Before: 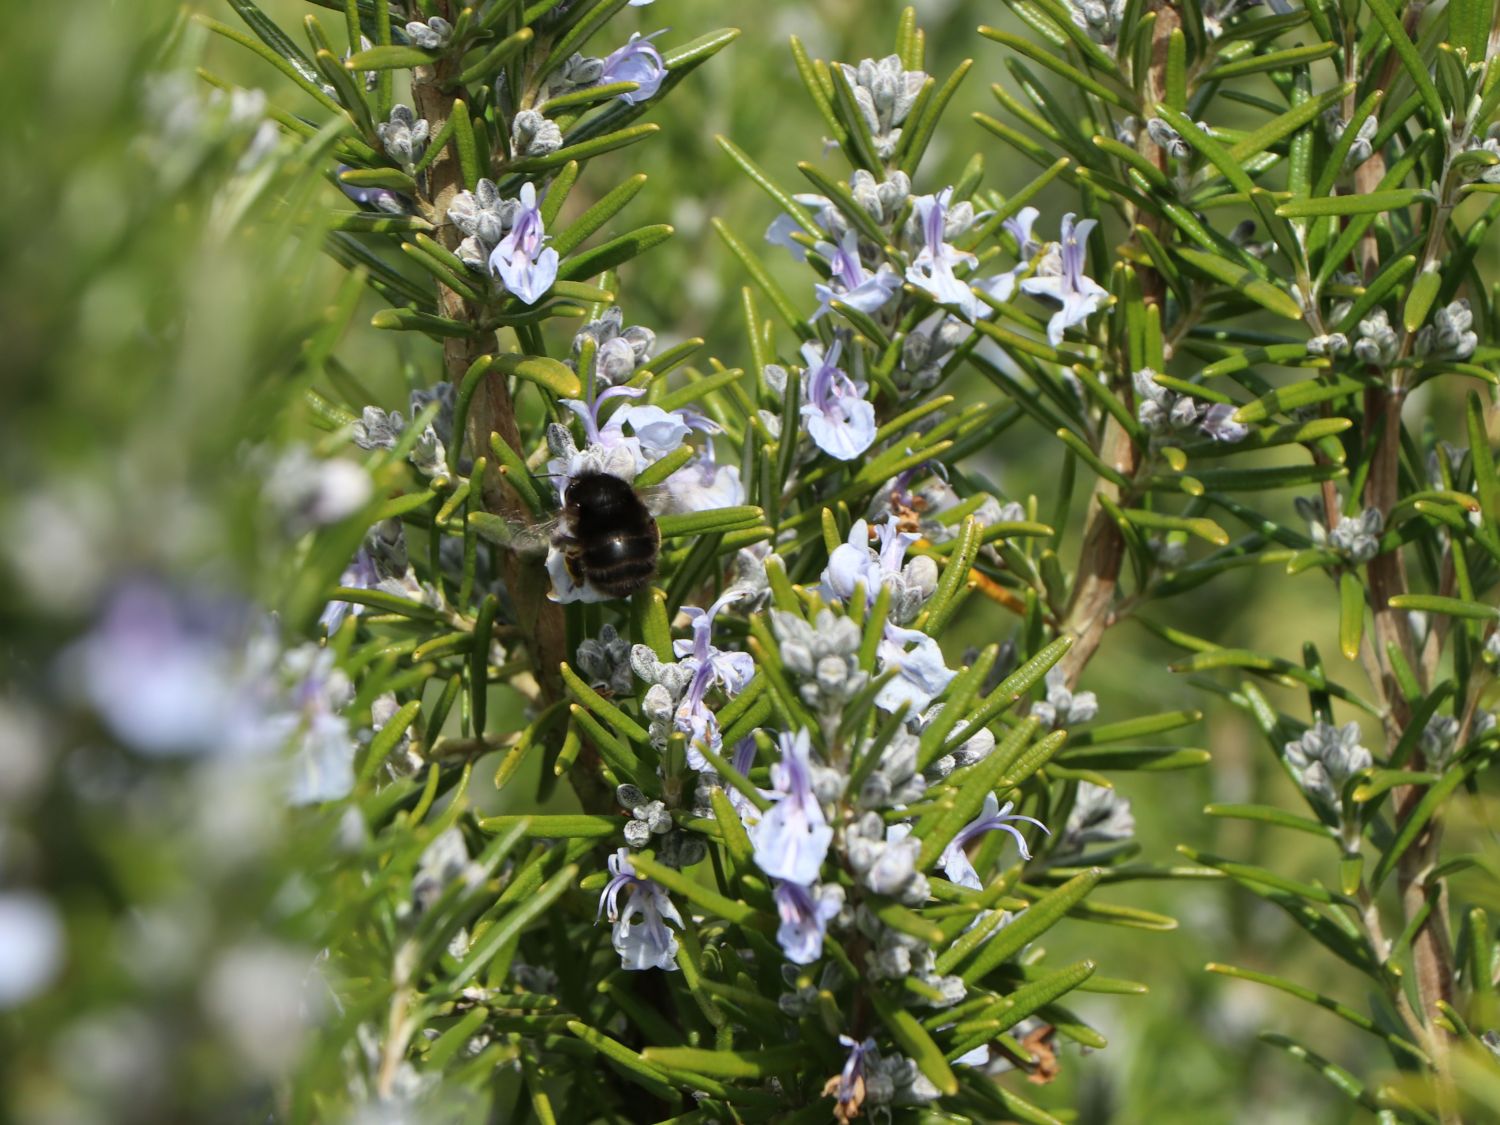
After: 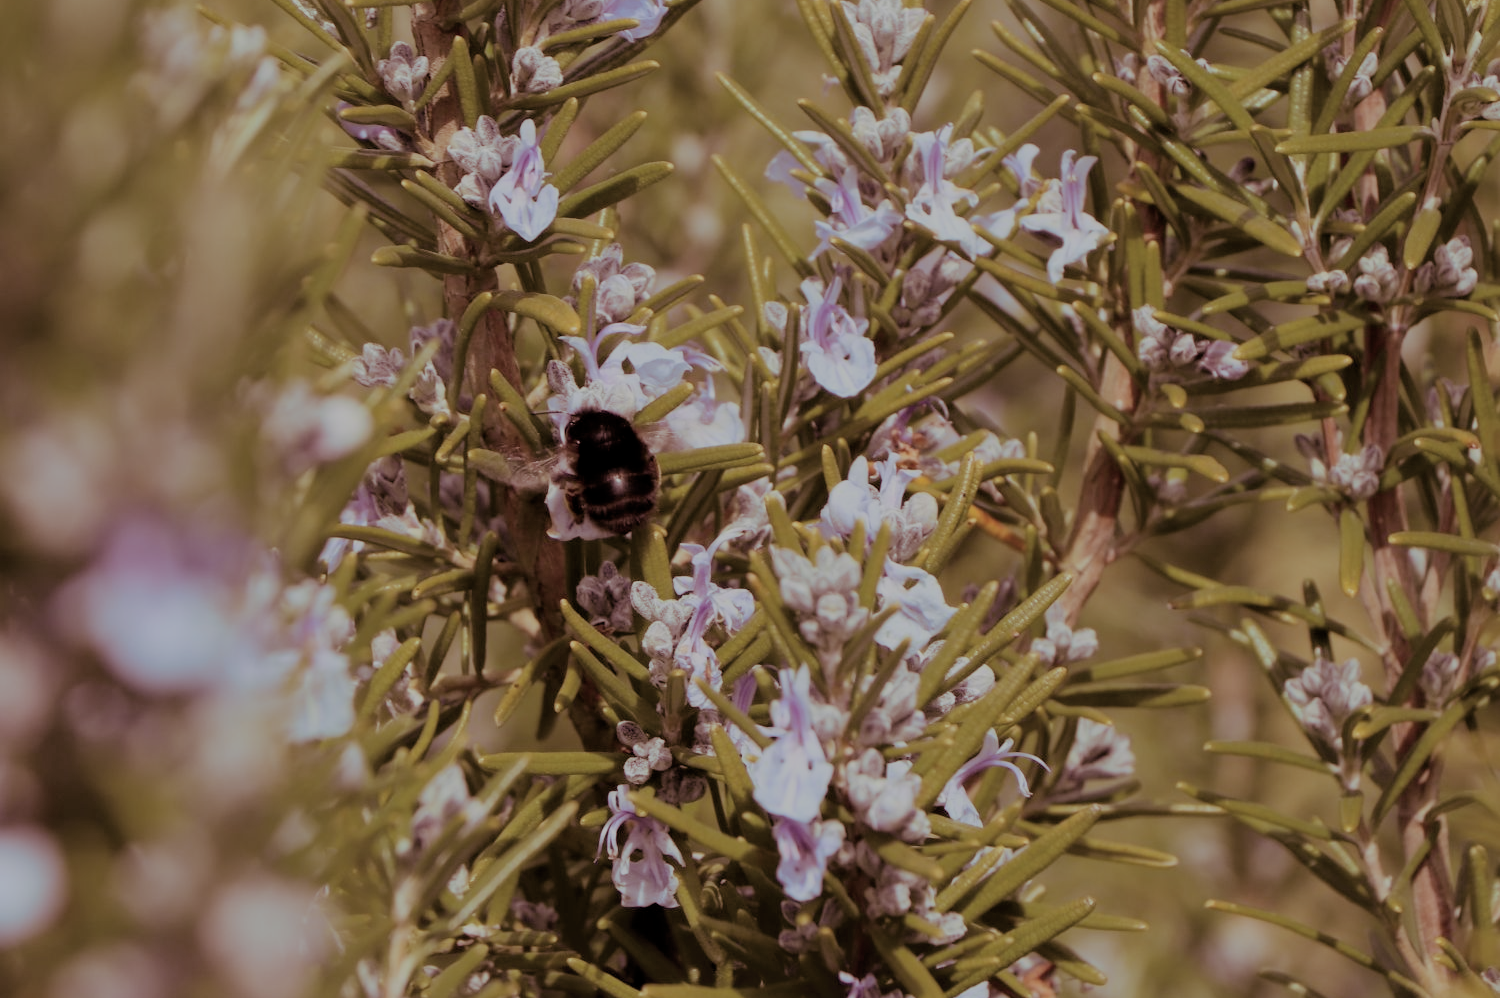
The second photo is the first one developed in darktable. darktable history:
split-toning: on, module defaults
shadows and highlights: shadows 62.66, white point adjustment 0.37, highlights -34.44, compress 83.82%
filmic rgb: black relative exposure -7 EV, white relative exposure 6 EV, threshold 3 EV, target black luminance 0%, hardness 2.73, latitude 61.22%, contrast 0.691, highlights saturation mix 10%, shadows ↔ highlights balance -0.073%, preserve chrominance no, color science v4 (2020), iterations of high-quality reconstruction 10, contrast in shadows soft, contrast in highlights soft, enable highlight reconstruction true
crop and rotate: top 5.609%, bottom 5.609%
